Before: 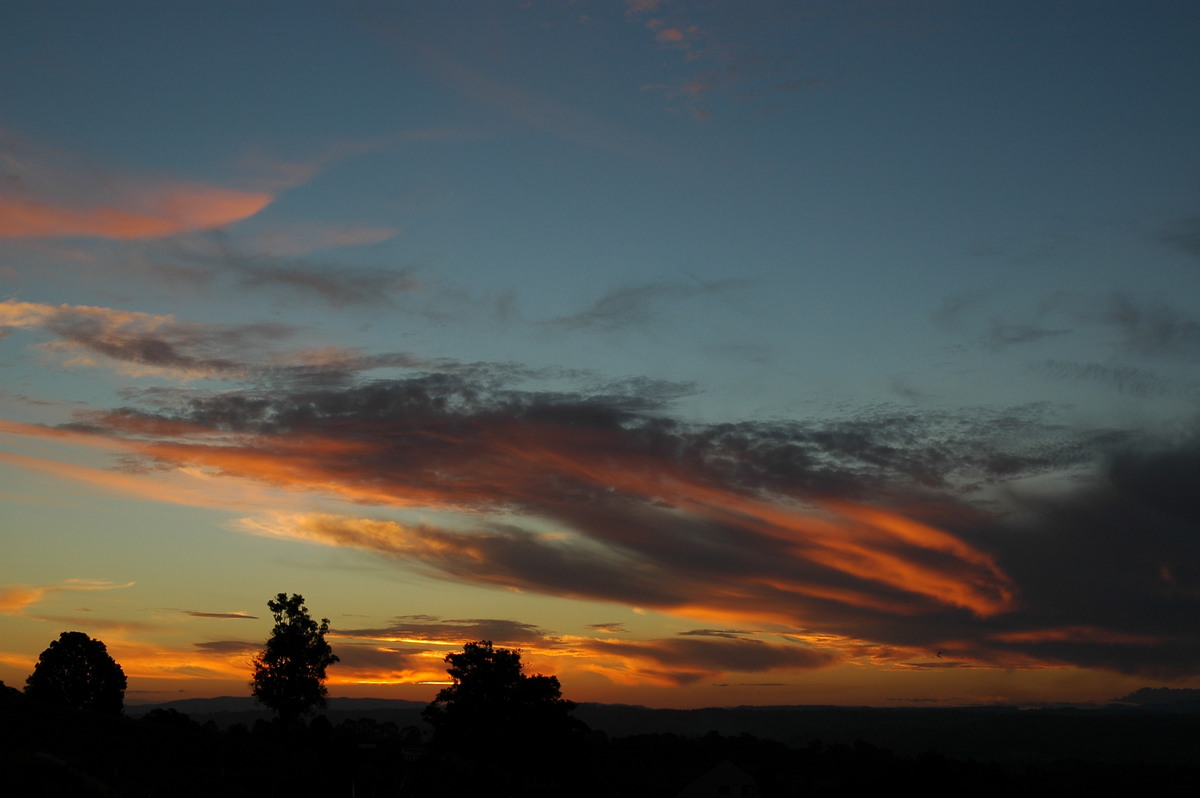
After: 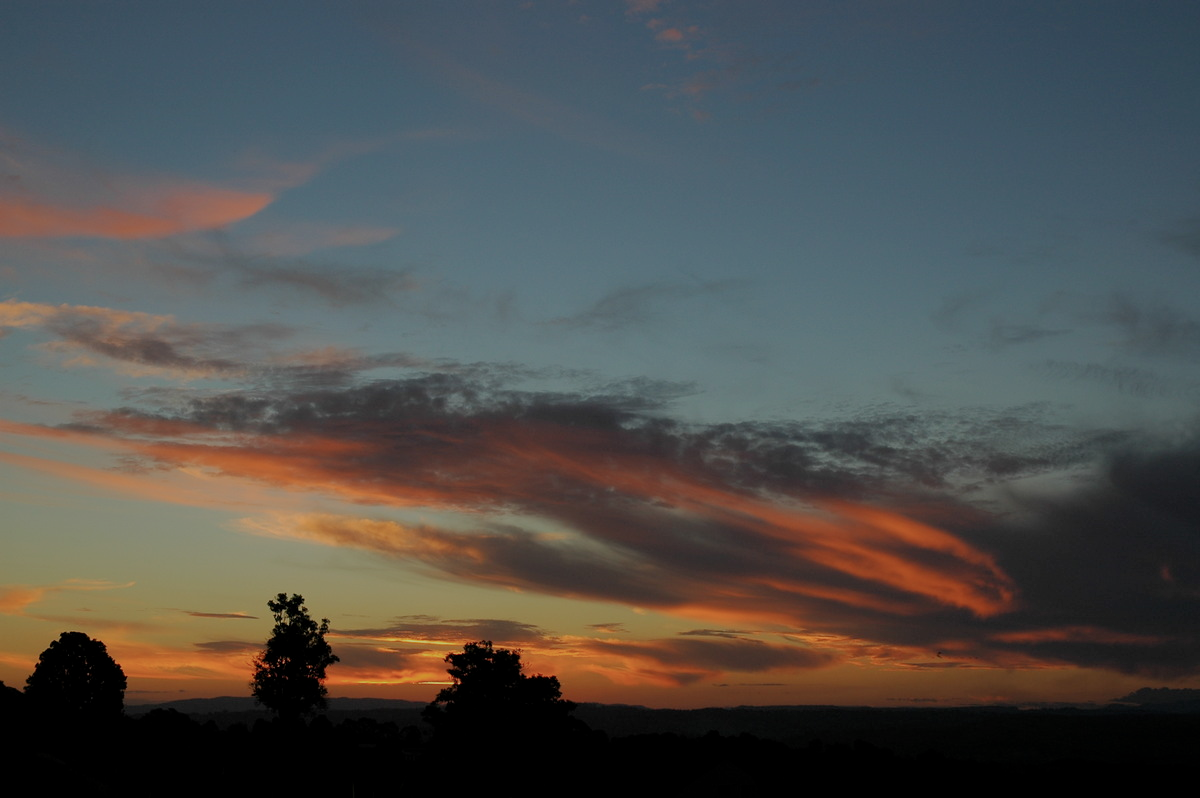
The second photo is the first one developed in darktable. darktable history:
filmic rgb: middle gray luminance 4.09%, black relative exposure -13.08 EV, white relative exposure 5.03 EV, threshold 3.03 EV, target black luminance 0%, hardness 5.17, latitude 59.56%, contrast 0.76, highlights saturation mix 4.38%, shadows ↔ highlights balance 25.96%, enable highlight reconstruction true
